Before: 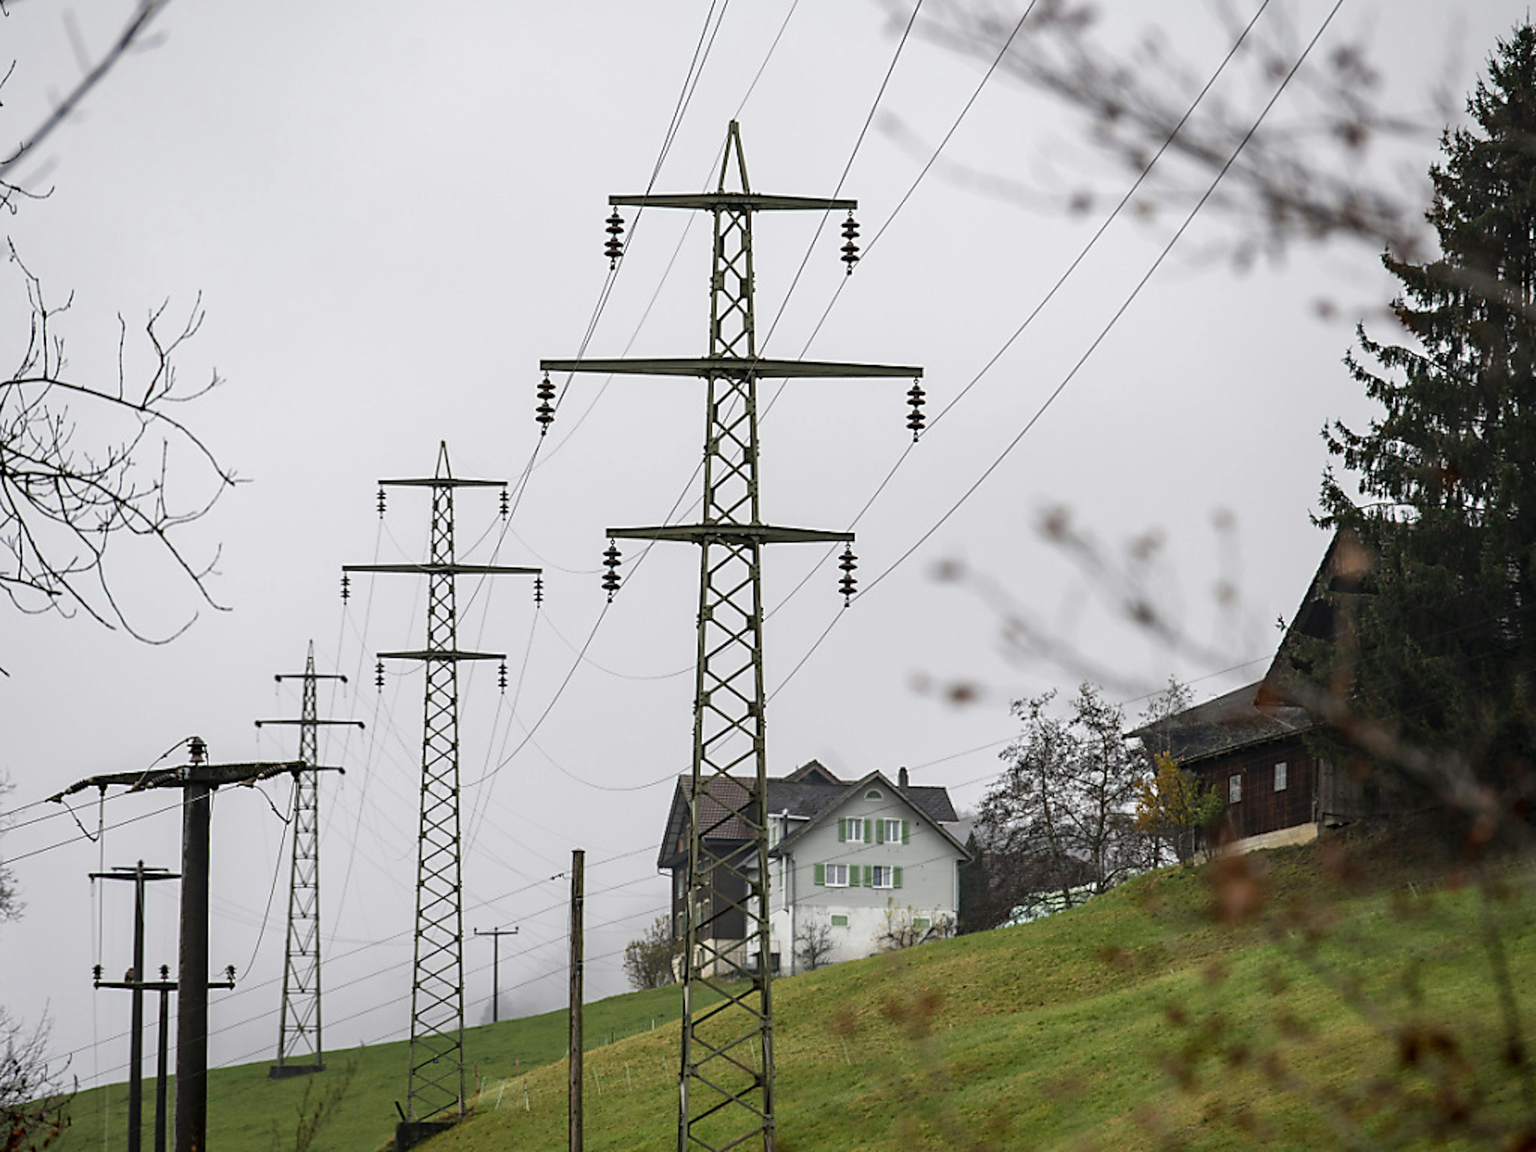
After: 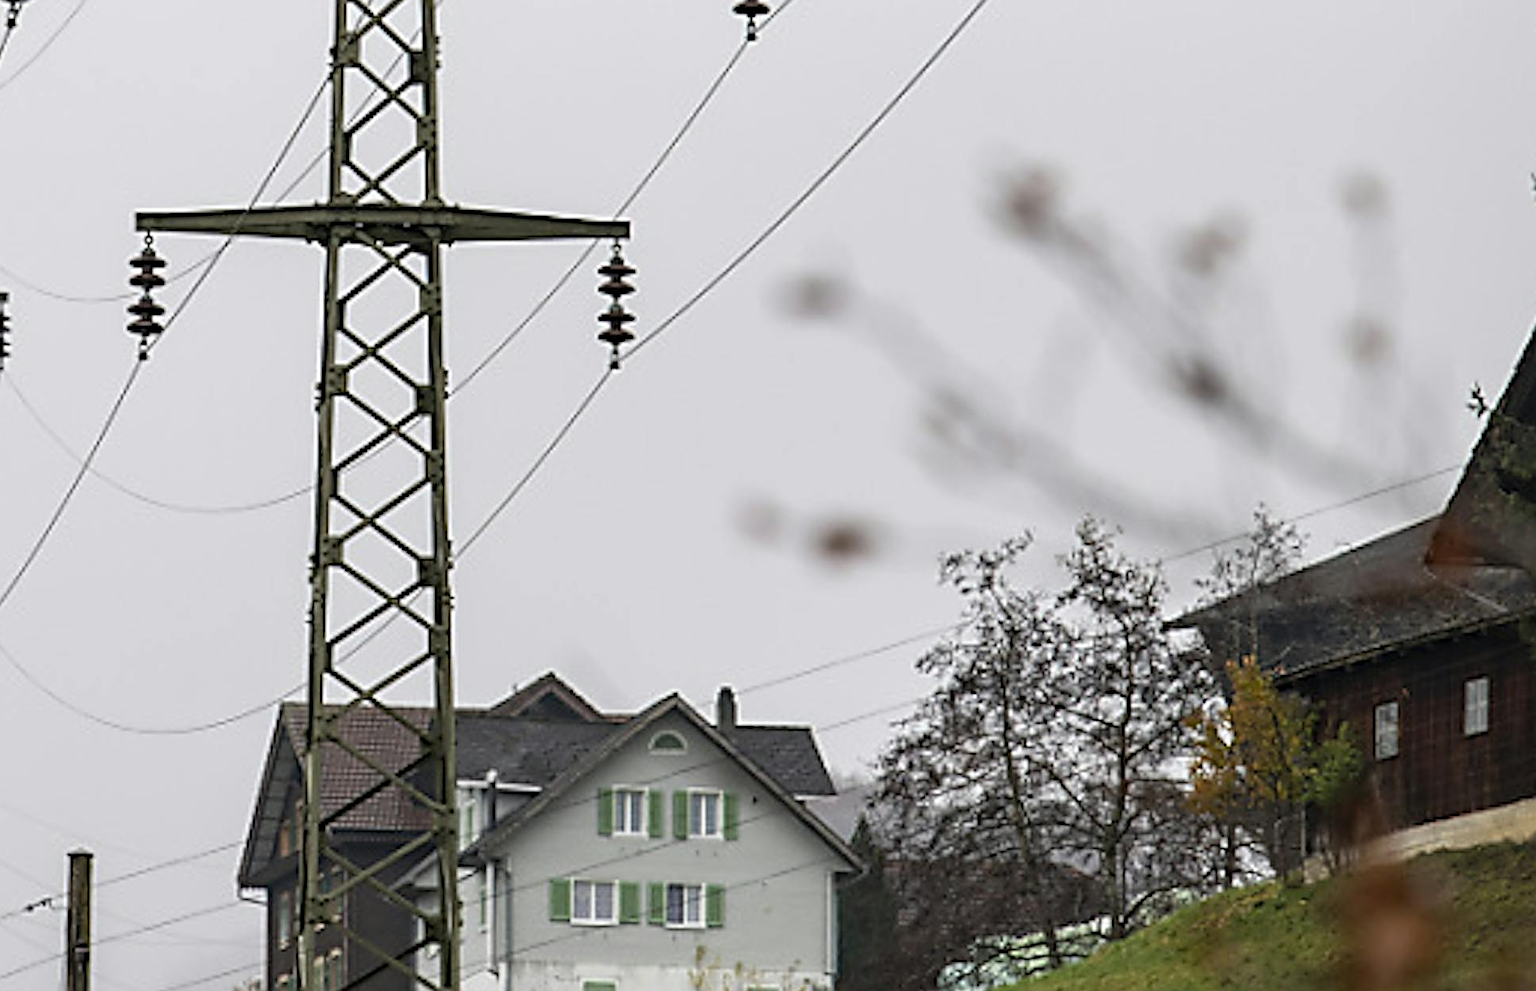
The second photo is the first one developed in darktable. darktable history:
exposure: compensate highlight preservation false
crop: left 35.03%, top 36.625%, right 14.663%, bottom 20.057%
sharpen: on, module defaults
